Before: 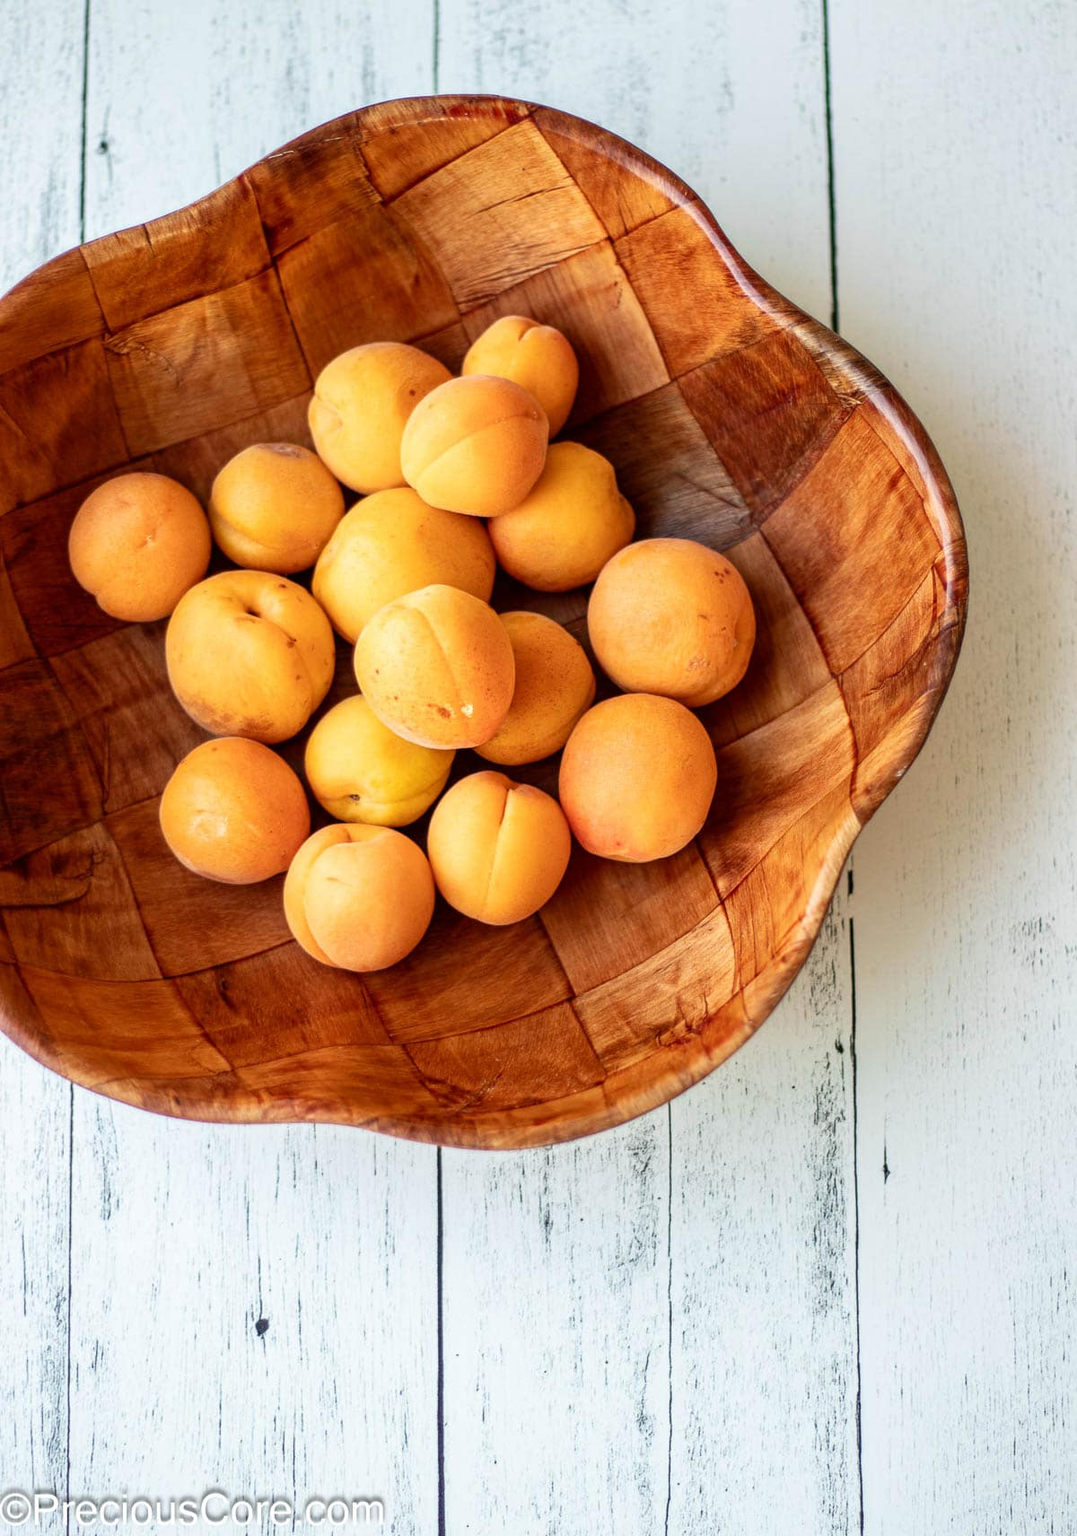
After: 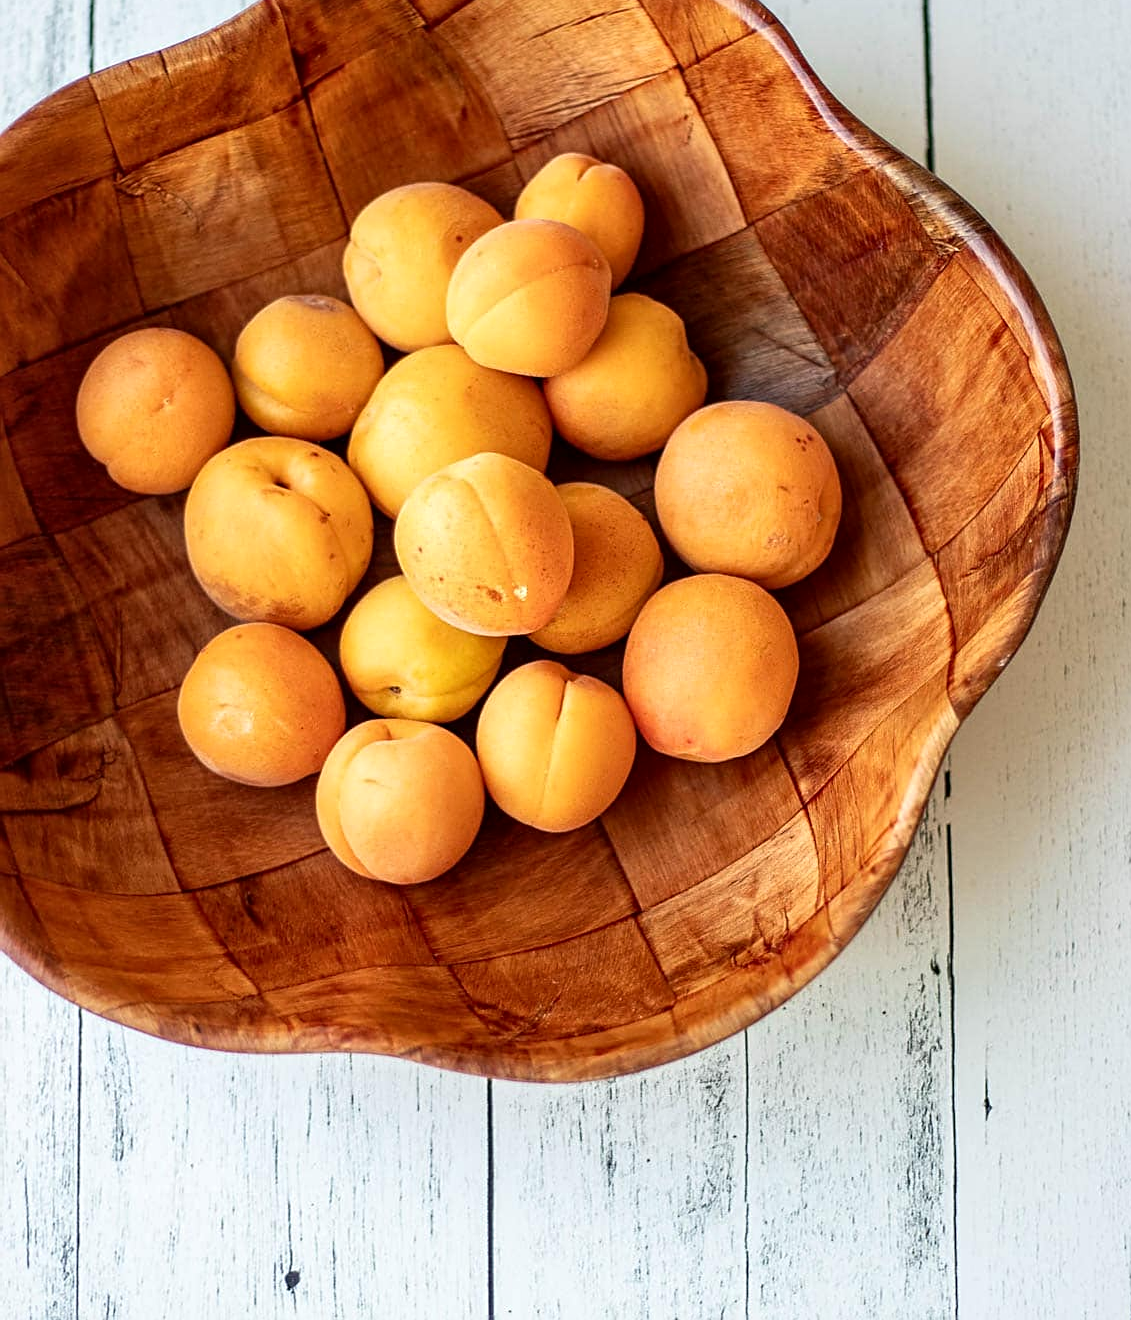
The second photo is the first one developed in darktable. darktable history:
crop and rotate: angle 0.03°, top 11.643%, right 5.651%, bottom 11.189%
sharpen: on, module defaults
local contrast: mode bilateral grid, contrast 20, coarseness 50, detail 120%, midtone range 0.2
